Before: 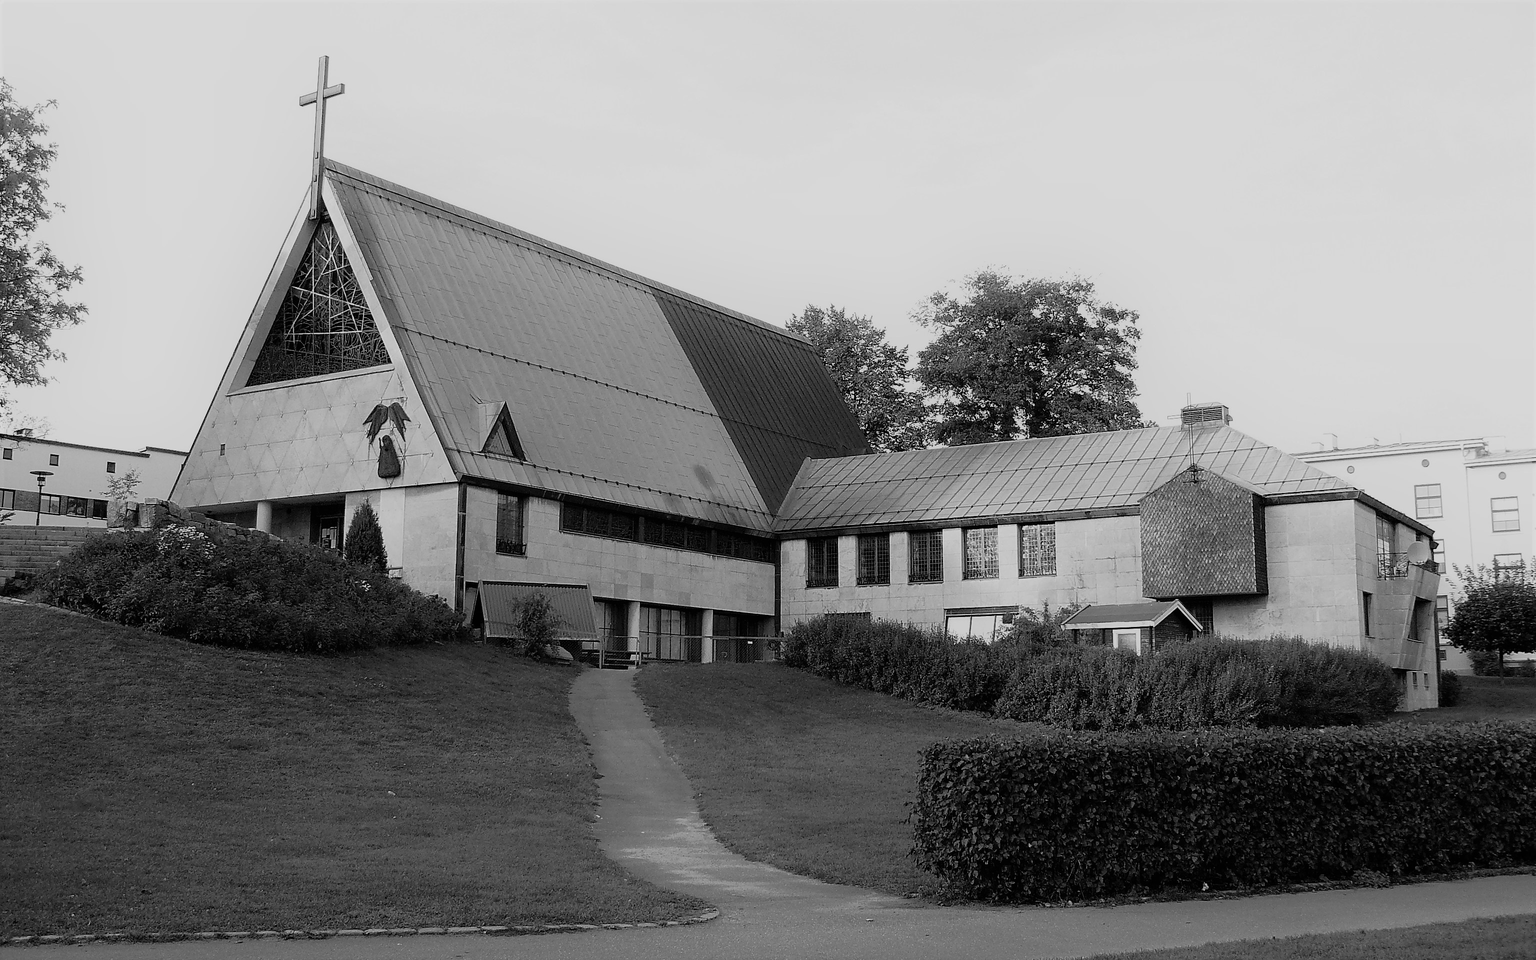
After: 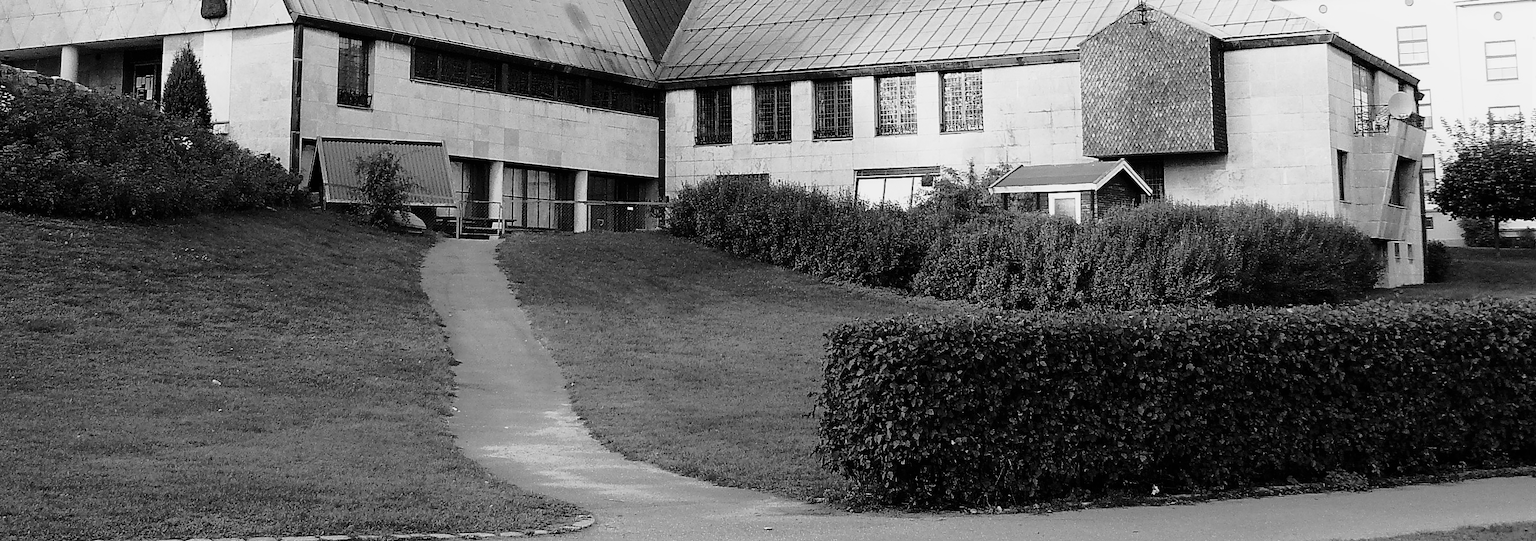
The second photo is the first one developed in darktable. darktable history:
base curve: curves: ch0 [(0, 0) (0.028, 0.03) (0.121, 0.232) (0.46, 0.748) (0.859, 0.968) (1, 1)], preserve colors none
crop and rotate: left 13.306%, top 48.129%, bottom 2.928%
